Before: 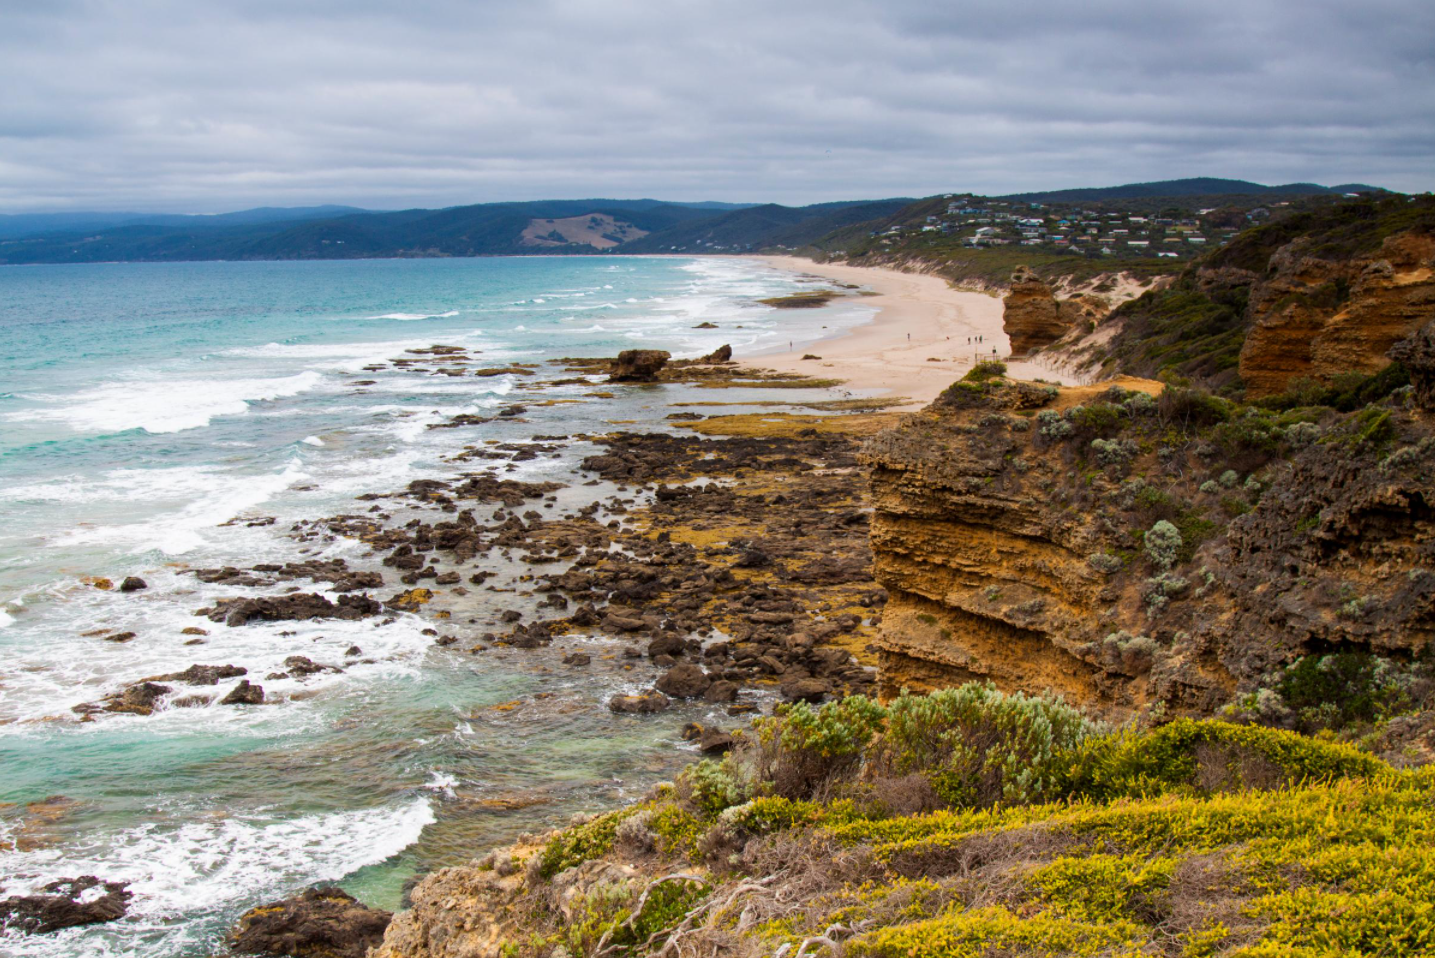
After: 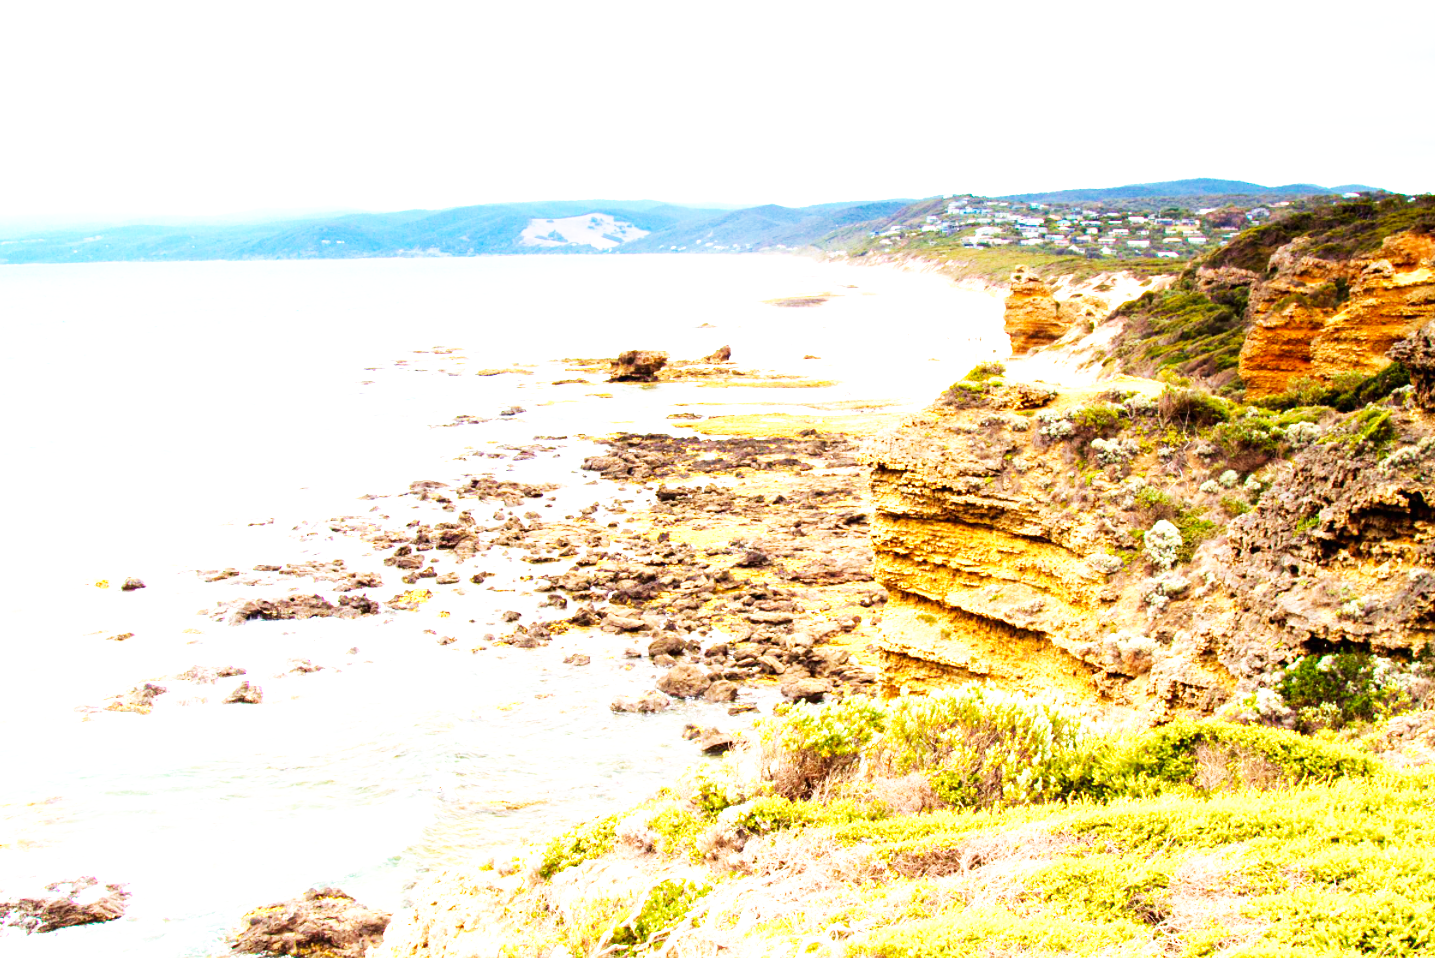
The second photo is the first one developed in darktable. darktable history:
exposure: exposure 2 EV, compensate exposure bias true, compensate highlight preservation false
base curve: curves: ch0 [(0, 0) (0.007, 0.004) (0.027, 0.03) (0.046, 0.07) (0.207, 0.54) (0.442, 0.872) (0.673, 0.972) (1, 1)], preserve colors none
velvia: on, module defaults
